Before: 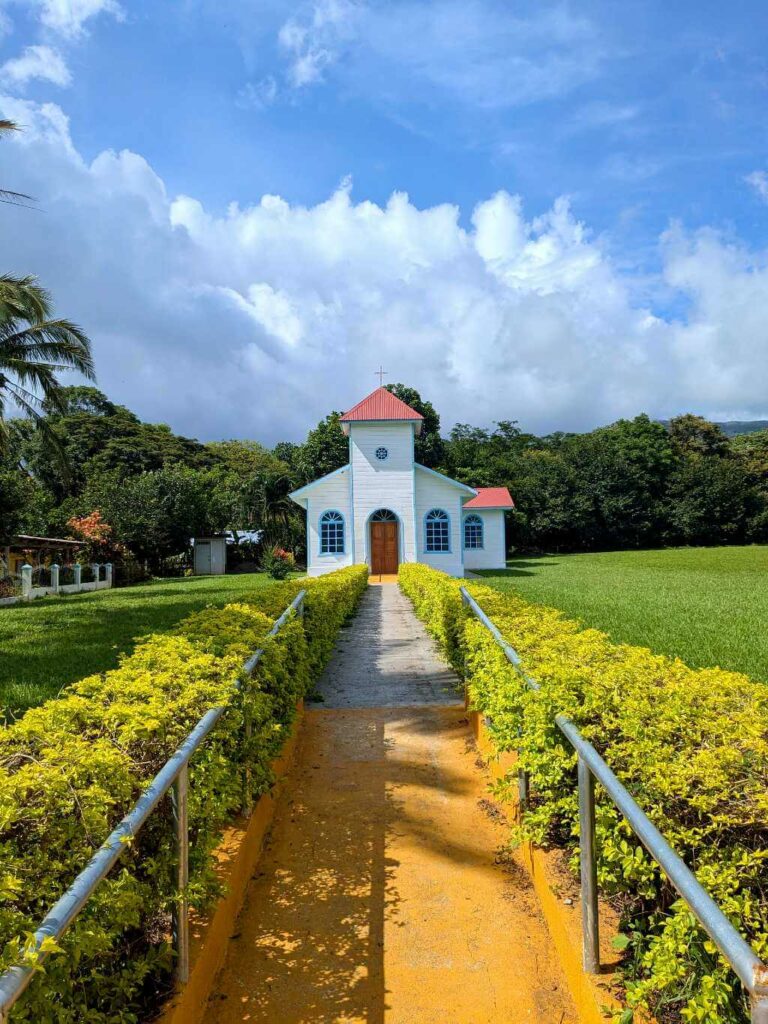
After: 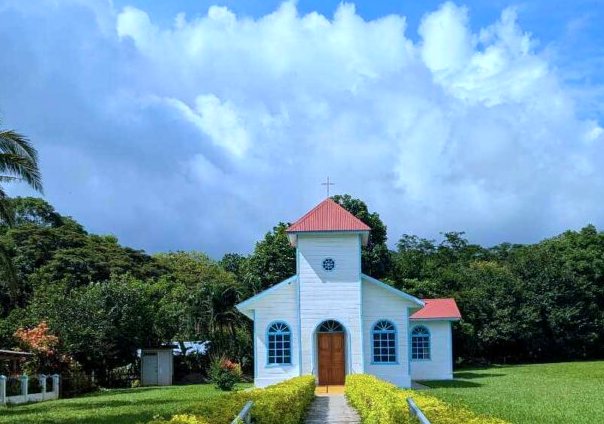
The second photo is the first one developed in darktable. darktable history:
crop: left 6.986%, top 18.461%, right 14.365%, bottom 40.061%
color calibration: gray › normalize channels true, illuminant custom, x 0.368, y 0.373, temperature 4346.08 K, gamut compression 0.019
